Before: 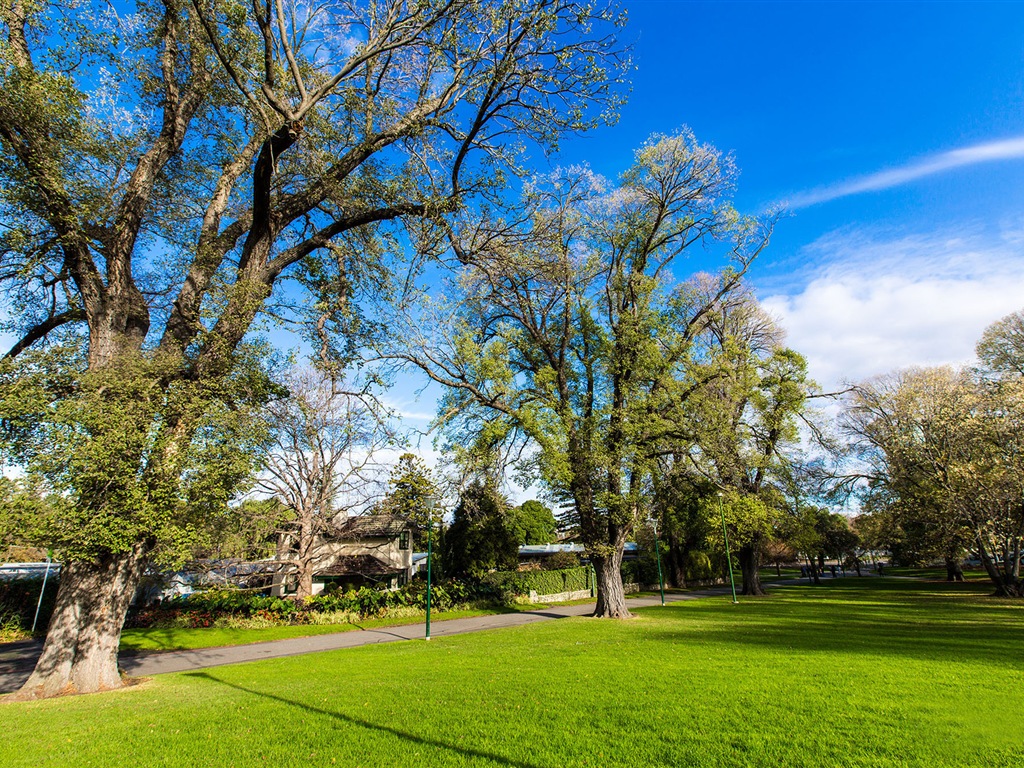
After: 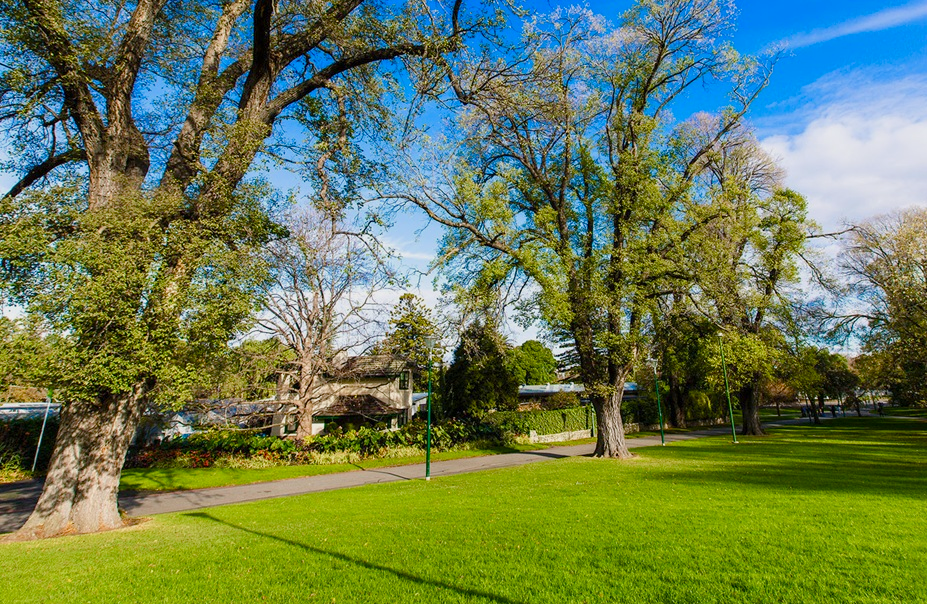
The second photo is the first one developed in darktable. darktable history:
crop: top 20.916%, right 9.437%, bottom 0.316%
exposure: compensate highlight preservation false
color balance rgb: shadows lift › chroma 1%, shadows lift › hue 113°, highlights gain › chroma 0.2%, highlights gain › hue 333°, perceptual saturation grading › global saturation 20%, perceptual saturation grading › highlights -25%, perceptual saturation grading › shadows 25%, contrast -10%
